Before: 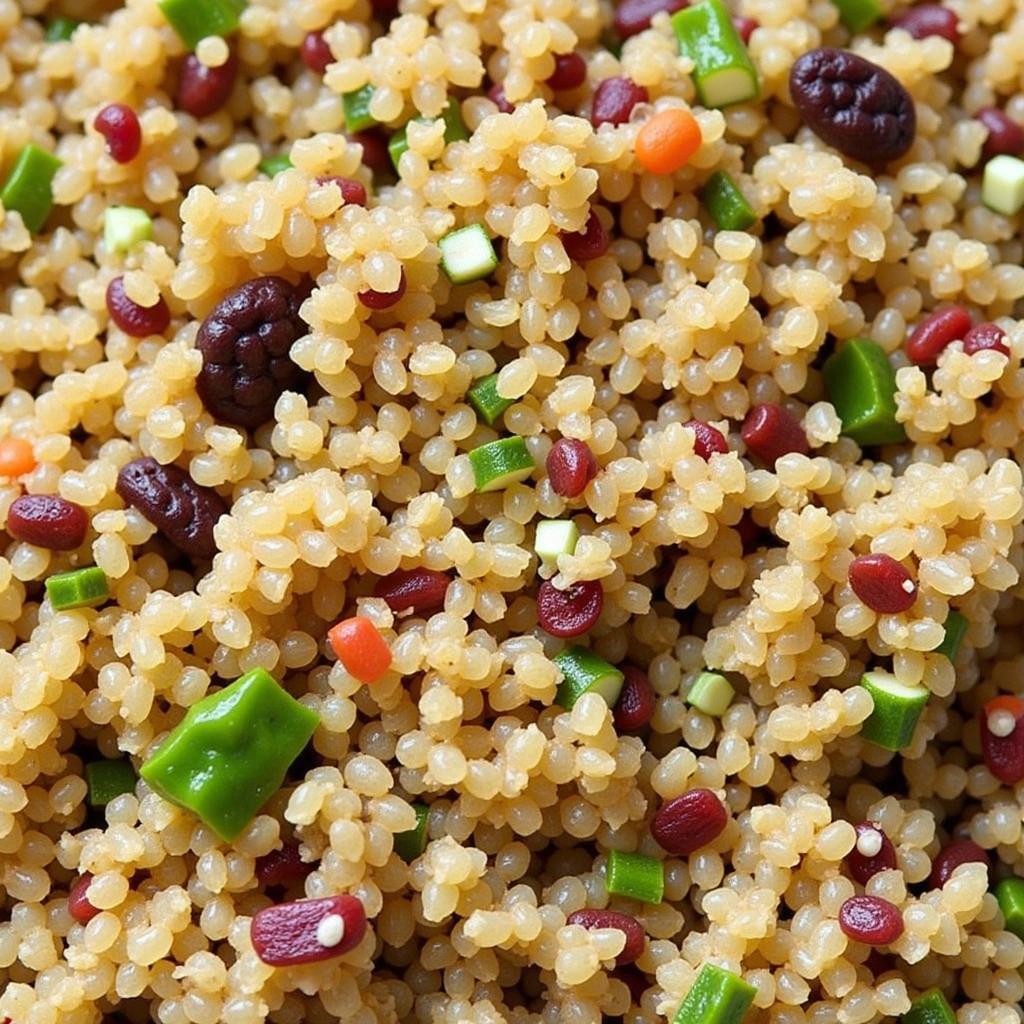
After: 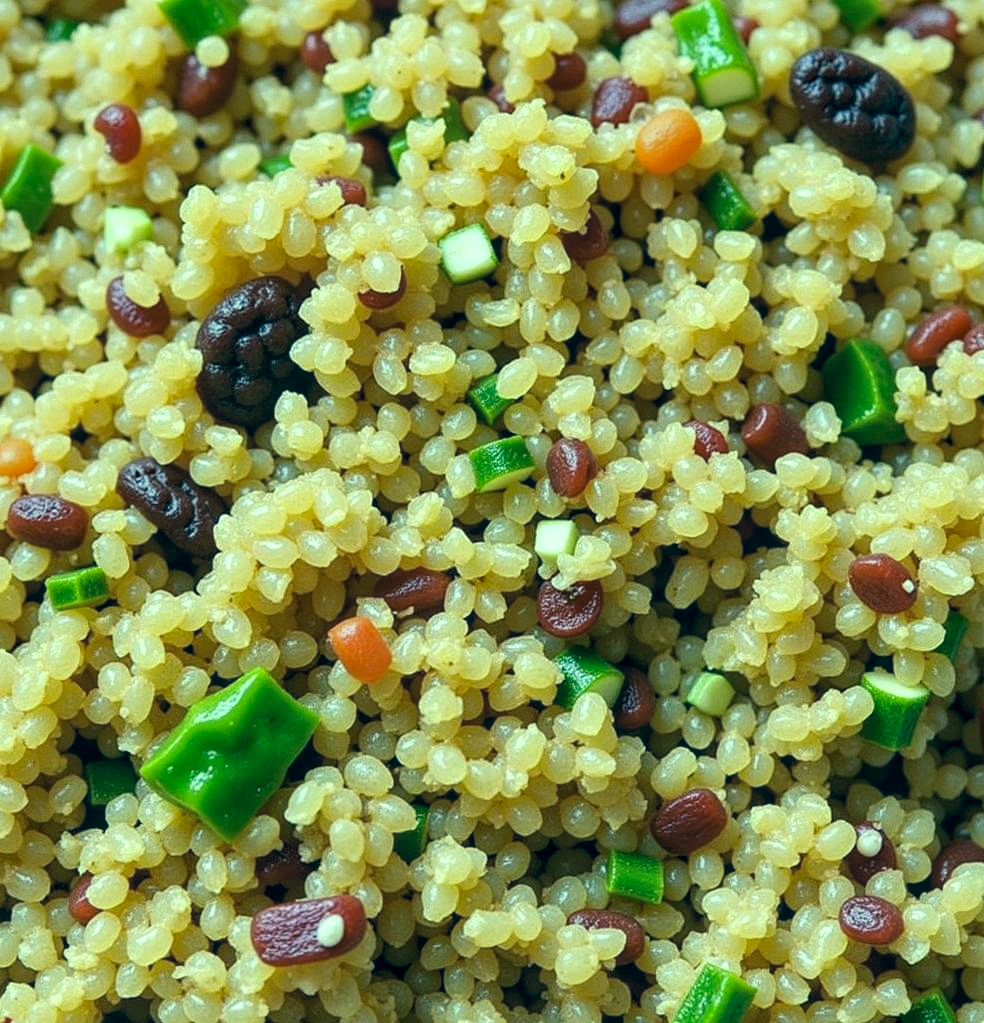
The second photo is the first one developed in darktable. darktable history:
local contrast: highlights 95%, shadows 86%, detail 160%, midtone range 0.2
crop: right 3.881%, bottom 0.019%
color correction: highlights a* -19.77, highlights b* 9.79, shadows a* -20.44, shadows b* -11.31
